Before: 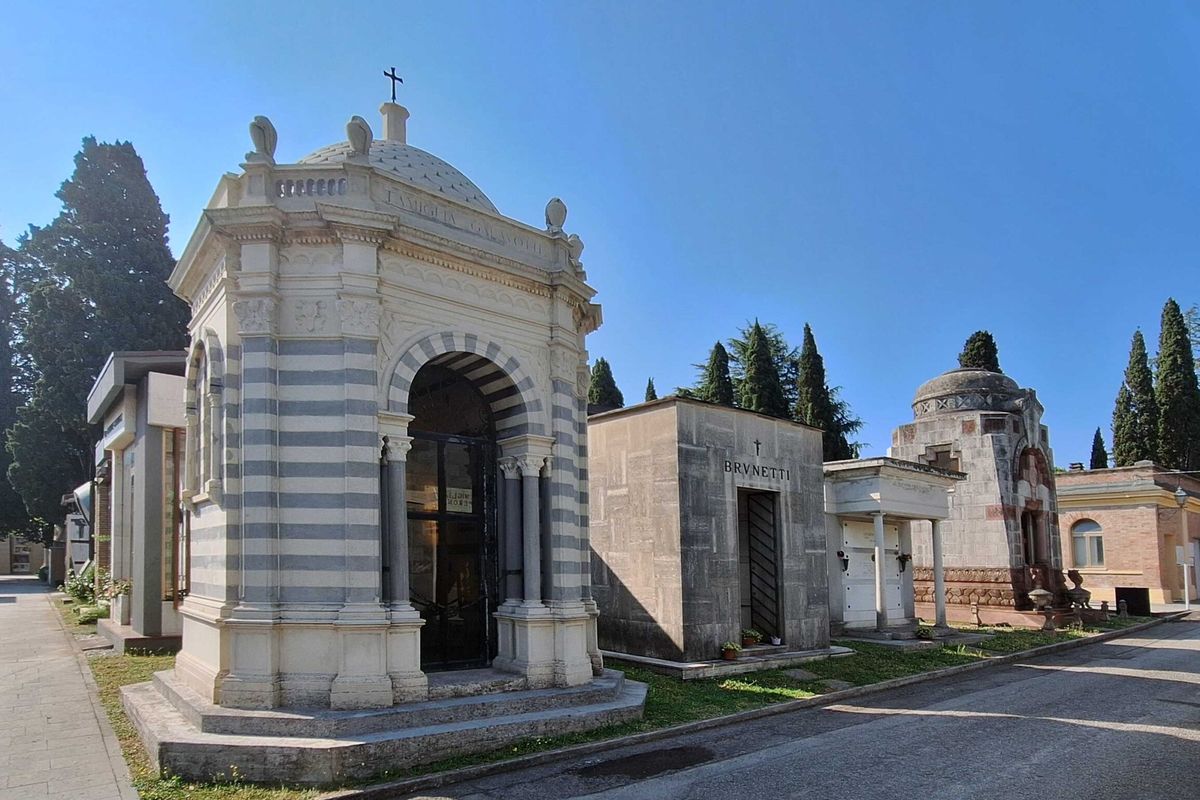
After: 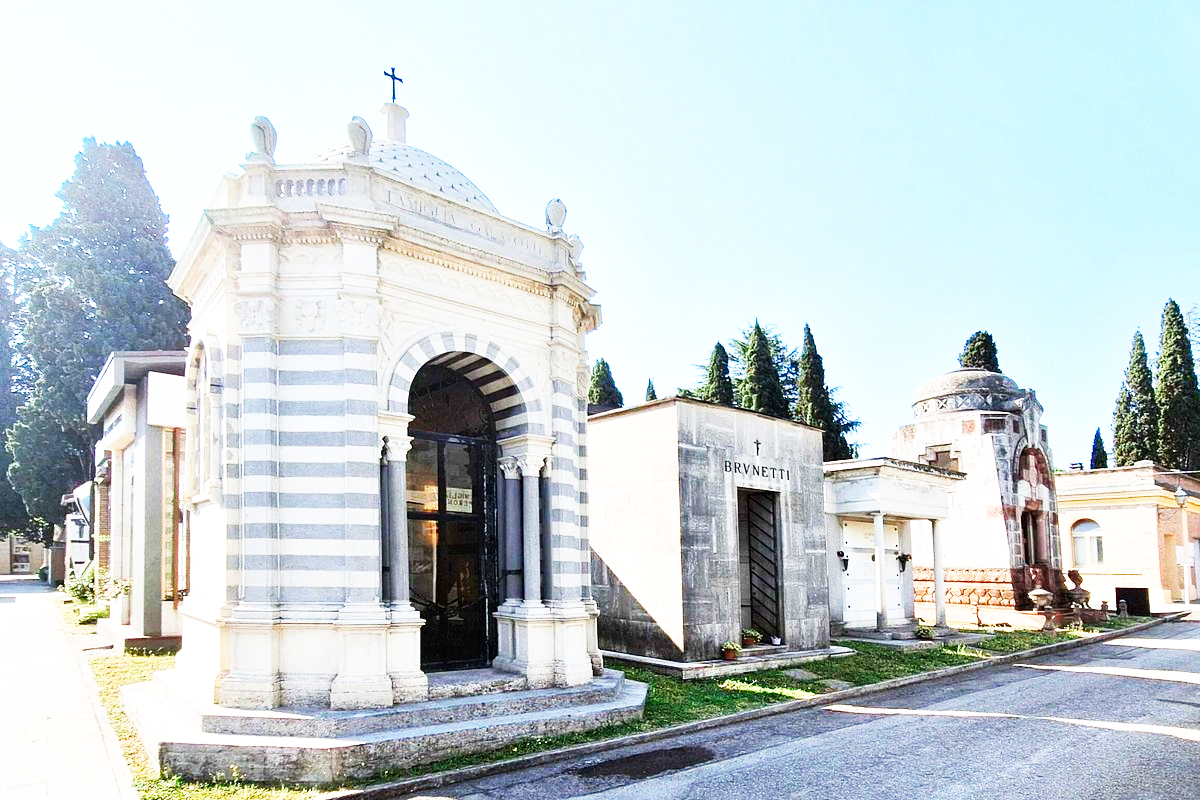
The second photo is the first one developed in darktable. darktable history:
exposure: exposure 1 EV, compensate highlight preservation false
base curve: curves: ch0 [(0, 0) (0.007, 0.004) (0.027, 0.03) (0.046, 0.07) (0.207, 0.54) (0.442, 0.872) (0.673, 0.972) (1, 1)], preserve colors none
